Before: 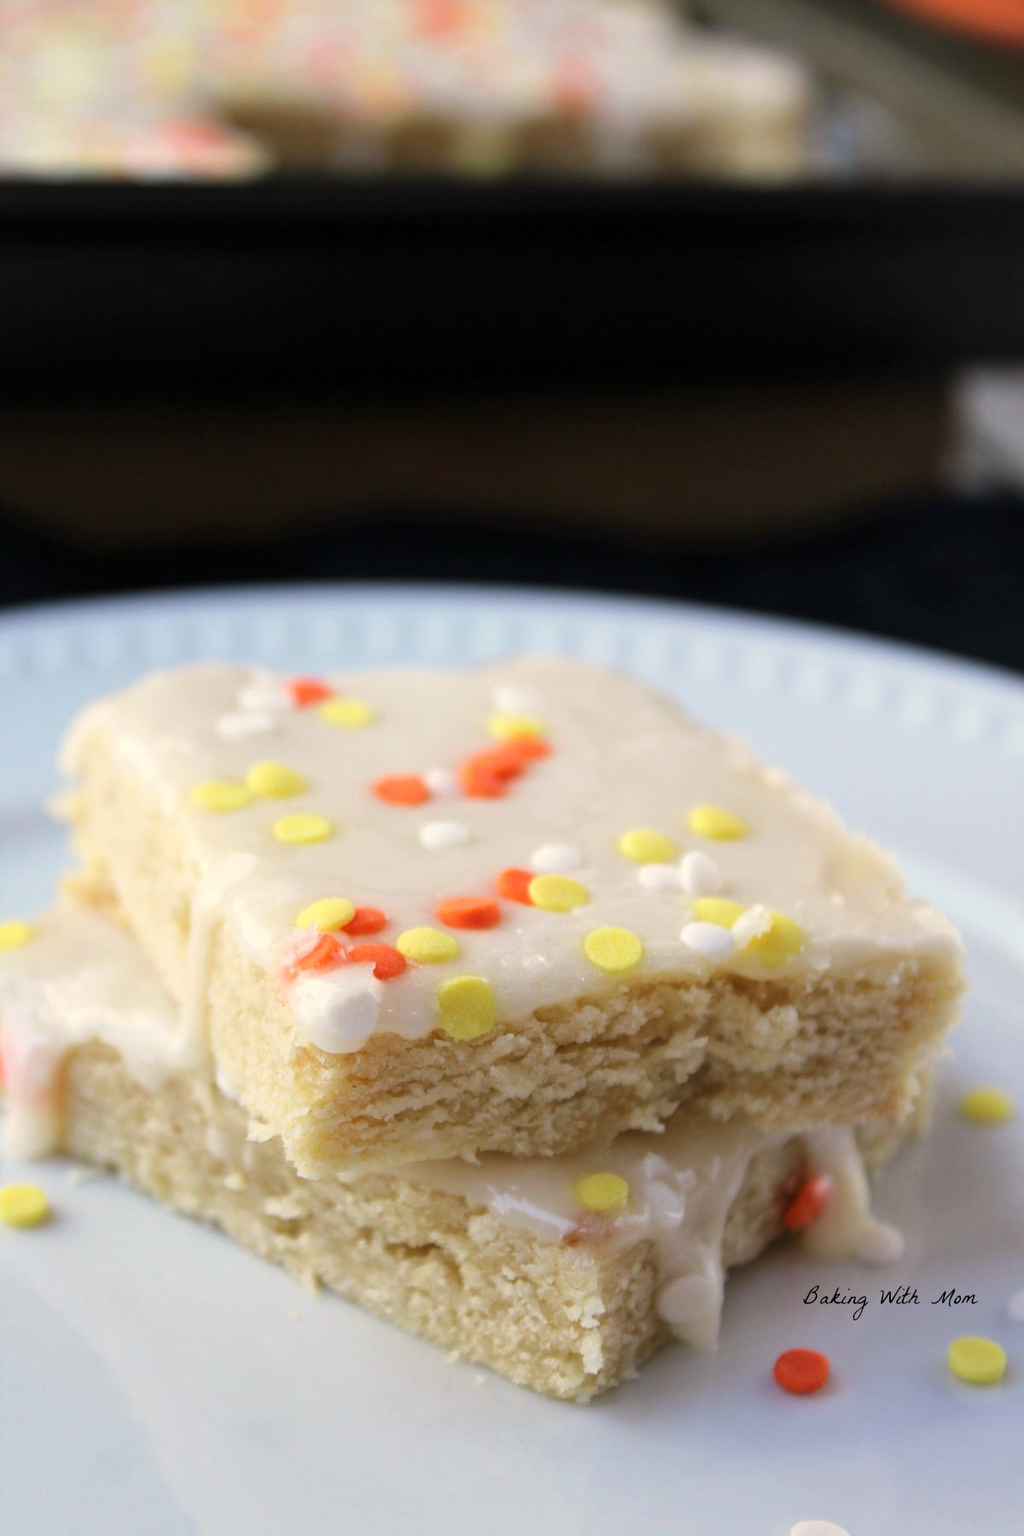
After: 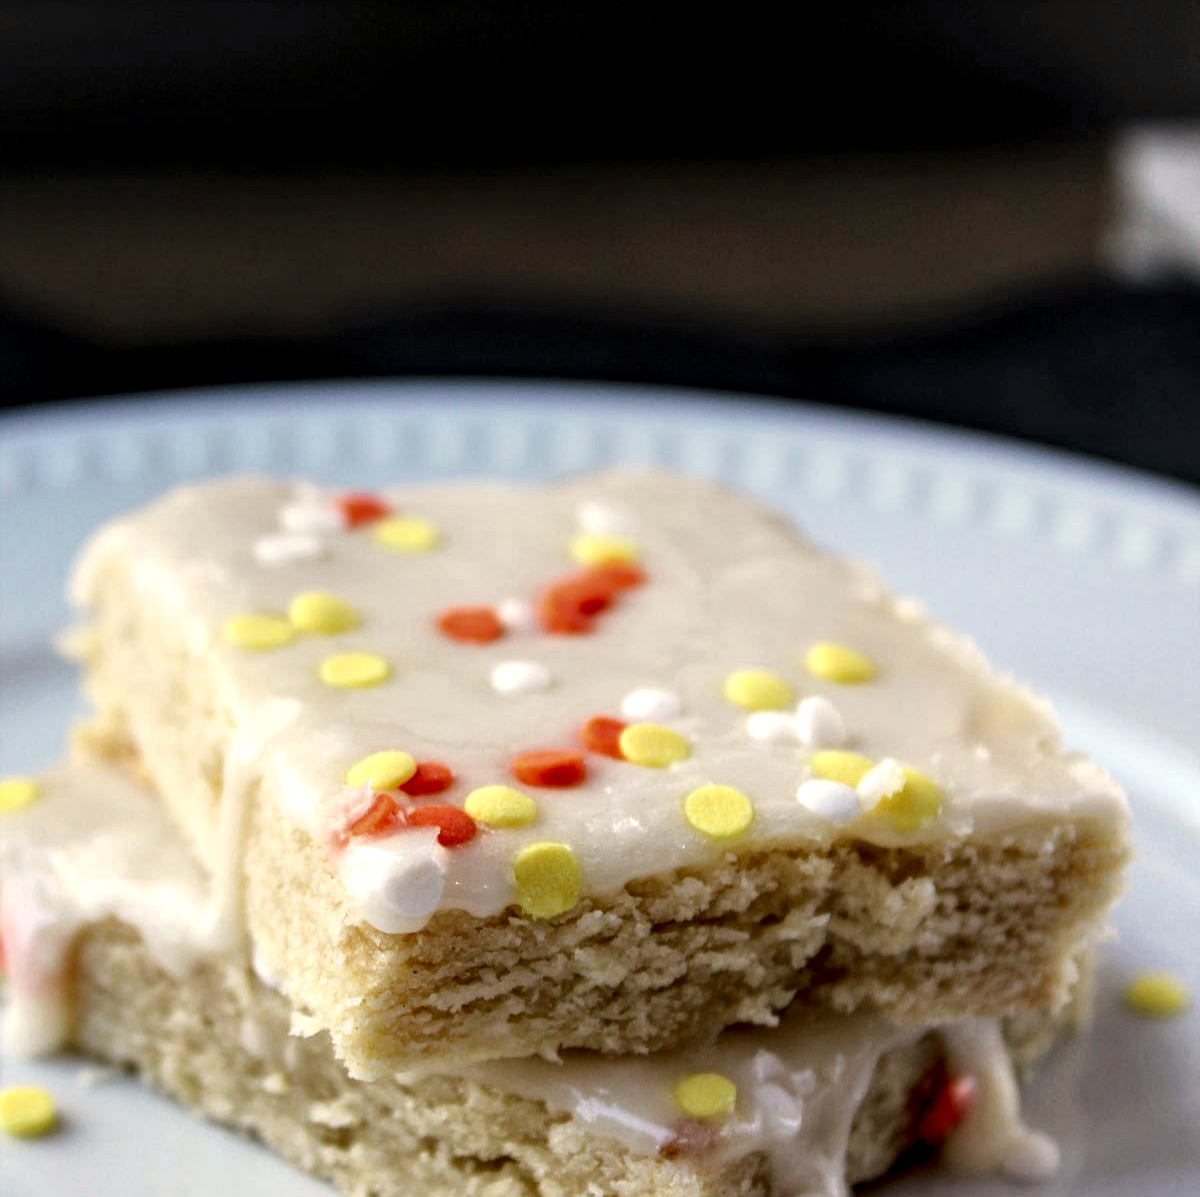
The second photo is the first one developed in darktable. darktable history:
crop: top 16.727%, bottom 16.727%
local contrast: highlights 19%, detail 186%
